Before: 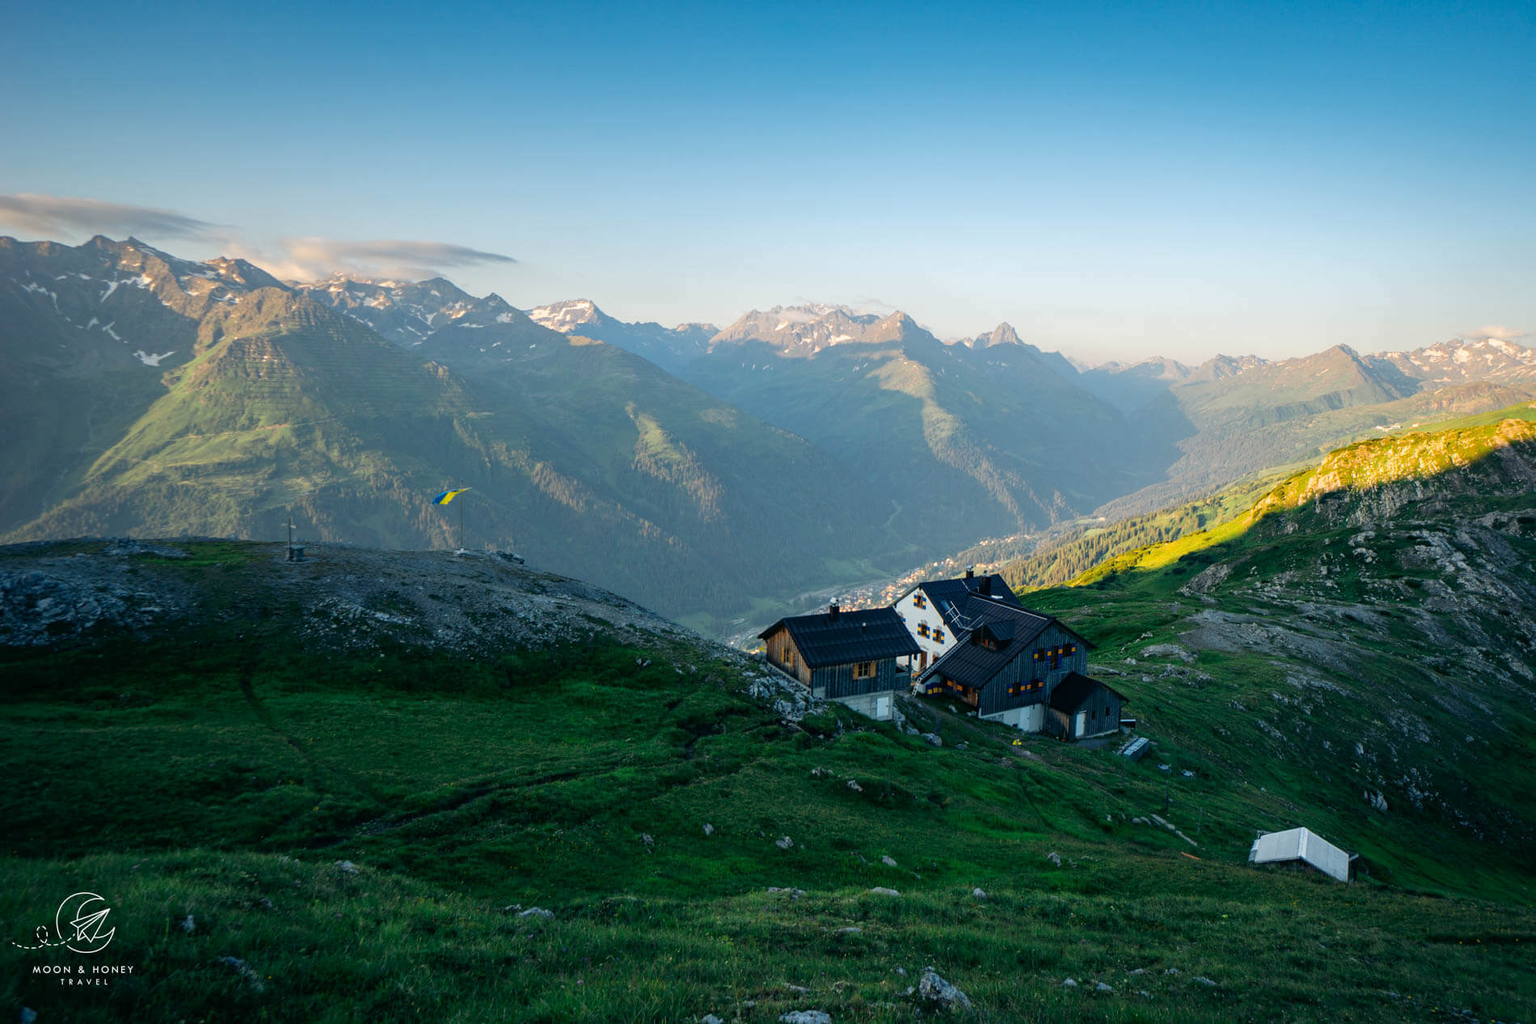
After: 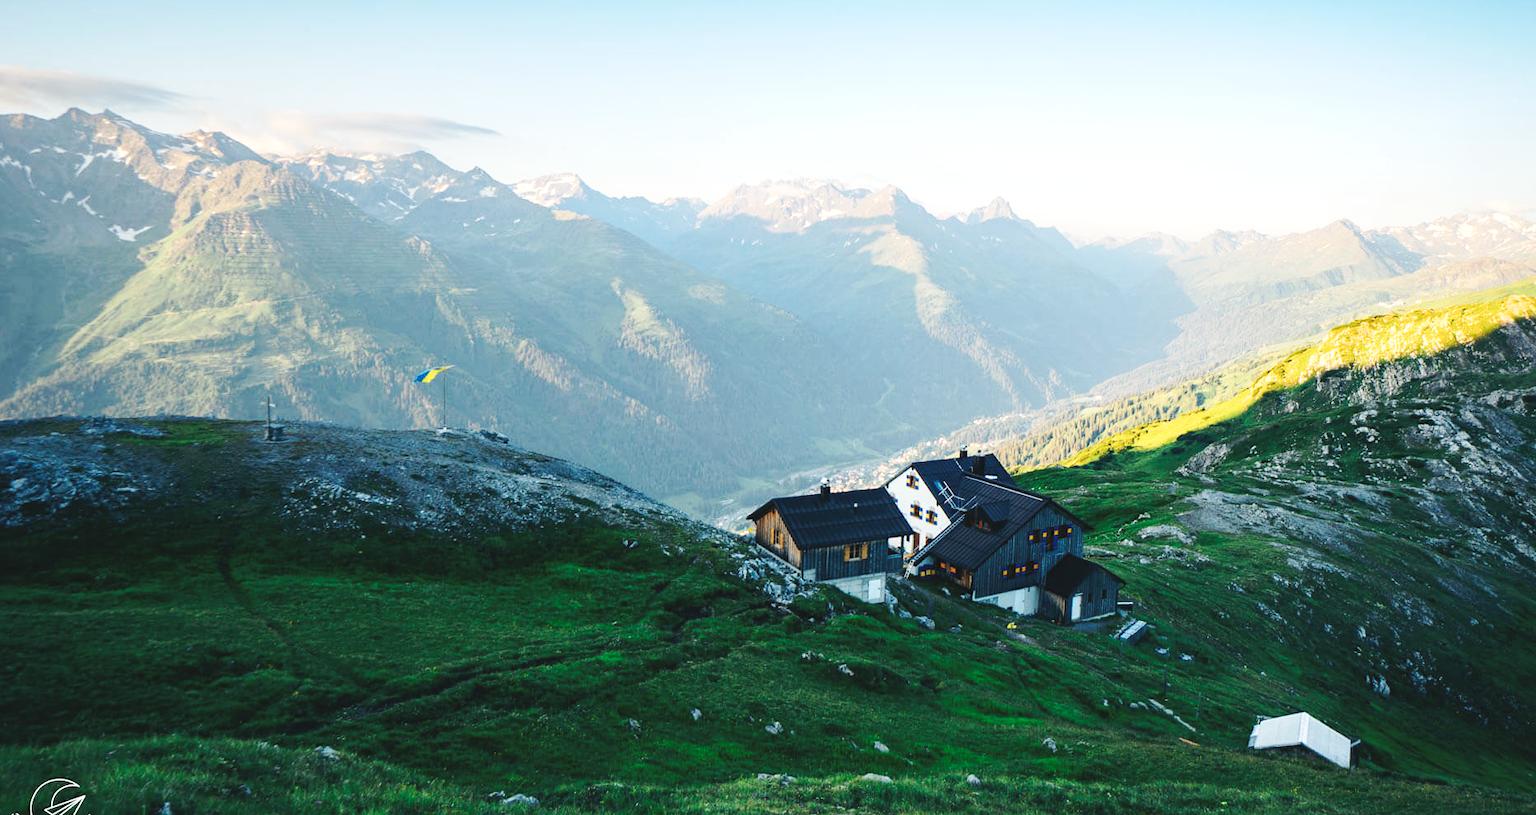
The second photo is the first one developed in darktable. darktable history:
crop and rotate: left 1.814%, top 12.818%, right 0.25%, bottom 9.225%
base curve: curves: ch0 [(0, 0.007) (0.028, 0.063) (0.121, 0.311) (0.46, 0.743) (0.859, 0.957) (1, 1)], preserve colors none
white balance: emerald 1
tone equalizer: -8 EV -0.417 EV, -7 EV -0.389 EV, -6 EV -0.333 EV, -5 EV -0.222 EV, -3 EV 0.222 EV, -2 EV 0.333 EV, -1 EV 0.389 EV, +0 EV 0.417 EV, edges refinement/feathering 500, mask exposure compensation -1.57 EV, preserve details no
